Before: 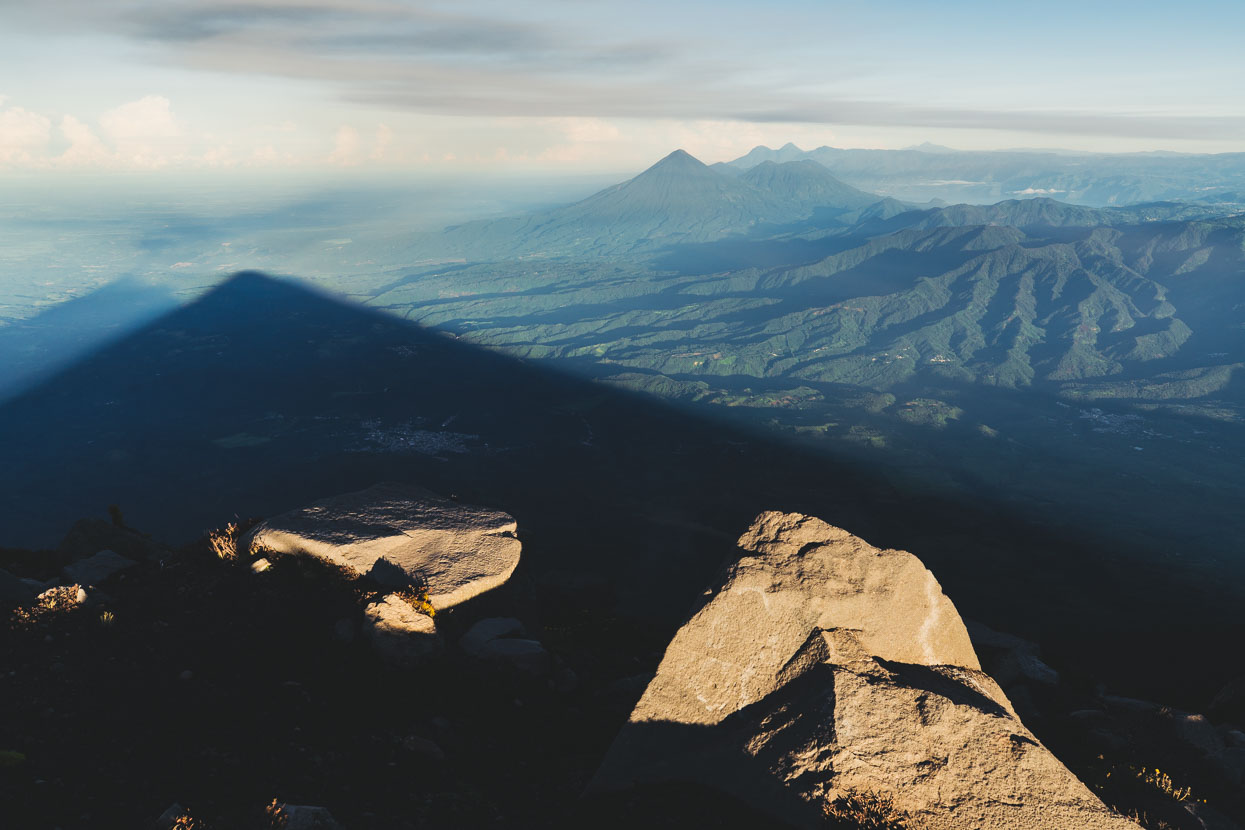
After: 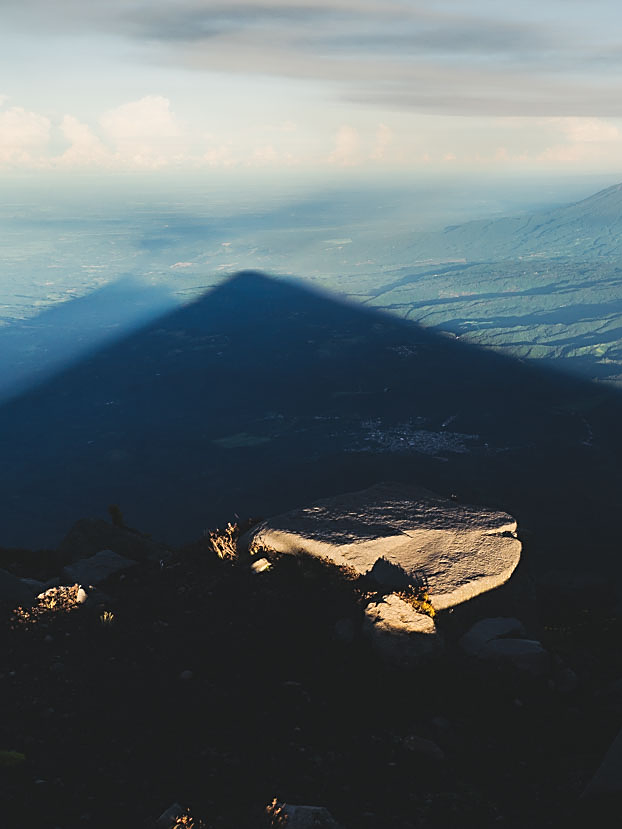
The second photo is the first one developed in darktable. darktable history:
sharpen: on, module defaults
crop and rotate: left 0.027%, right 49.978%
